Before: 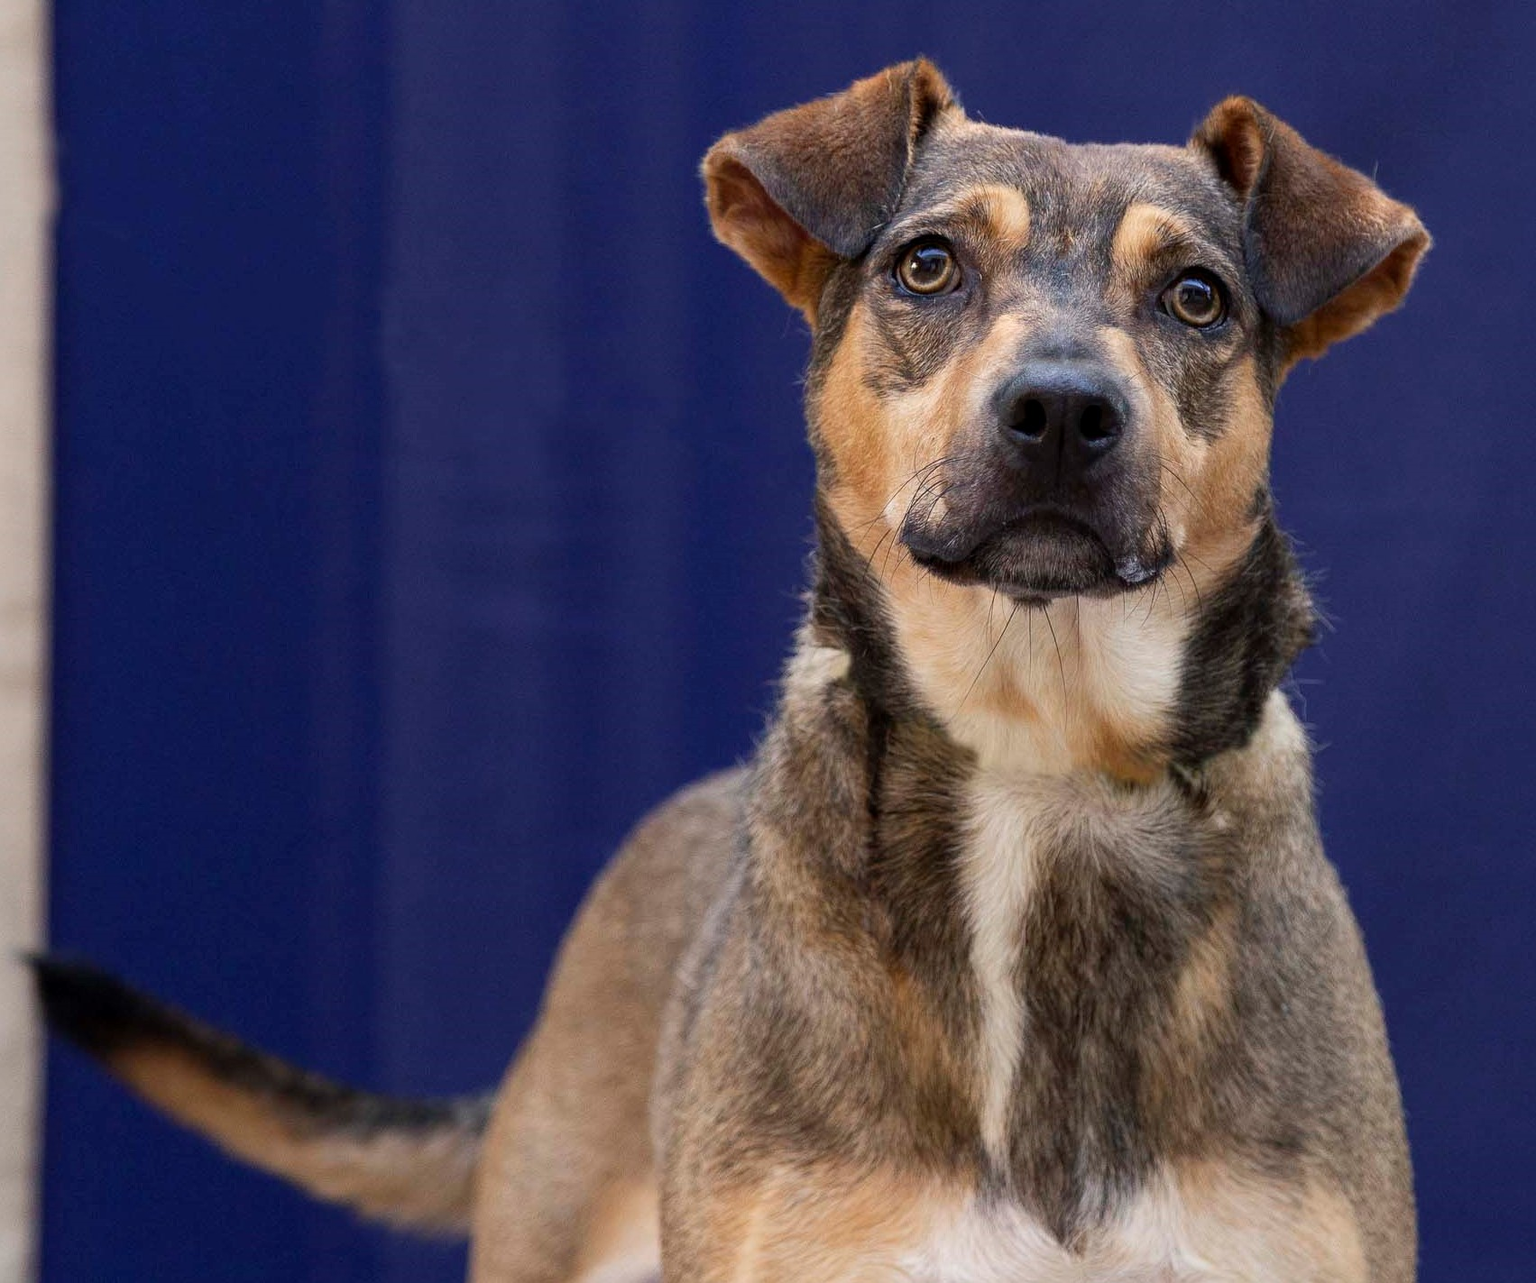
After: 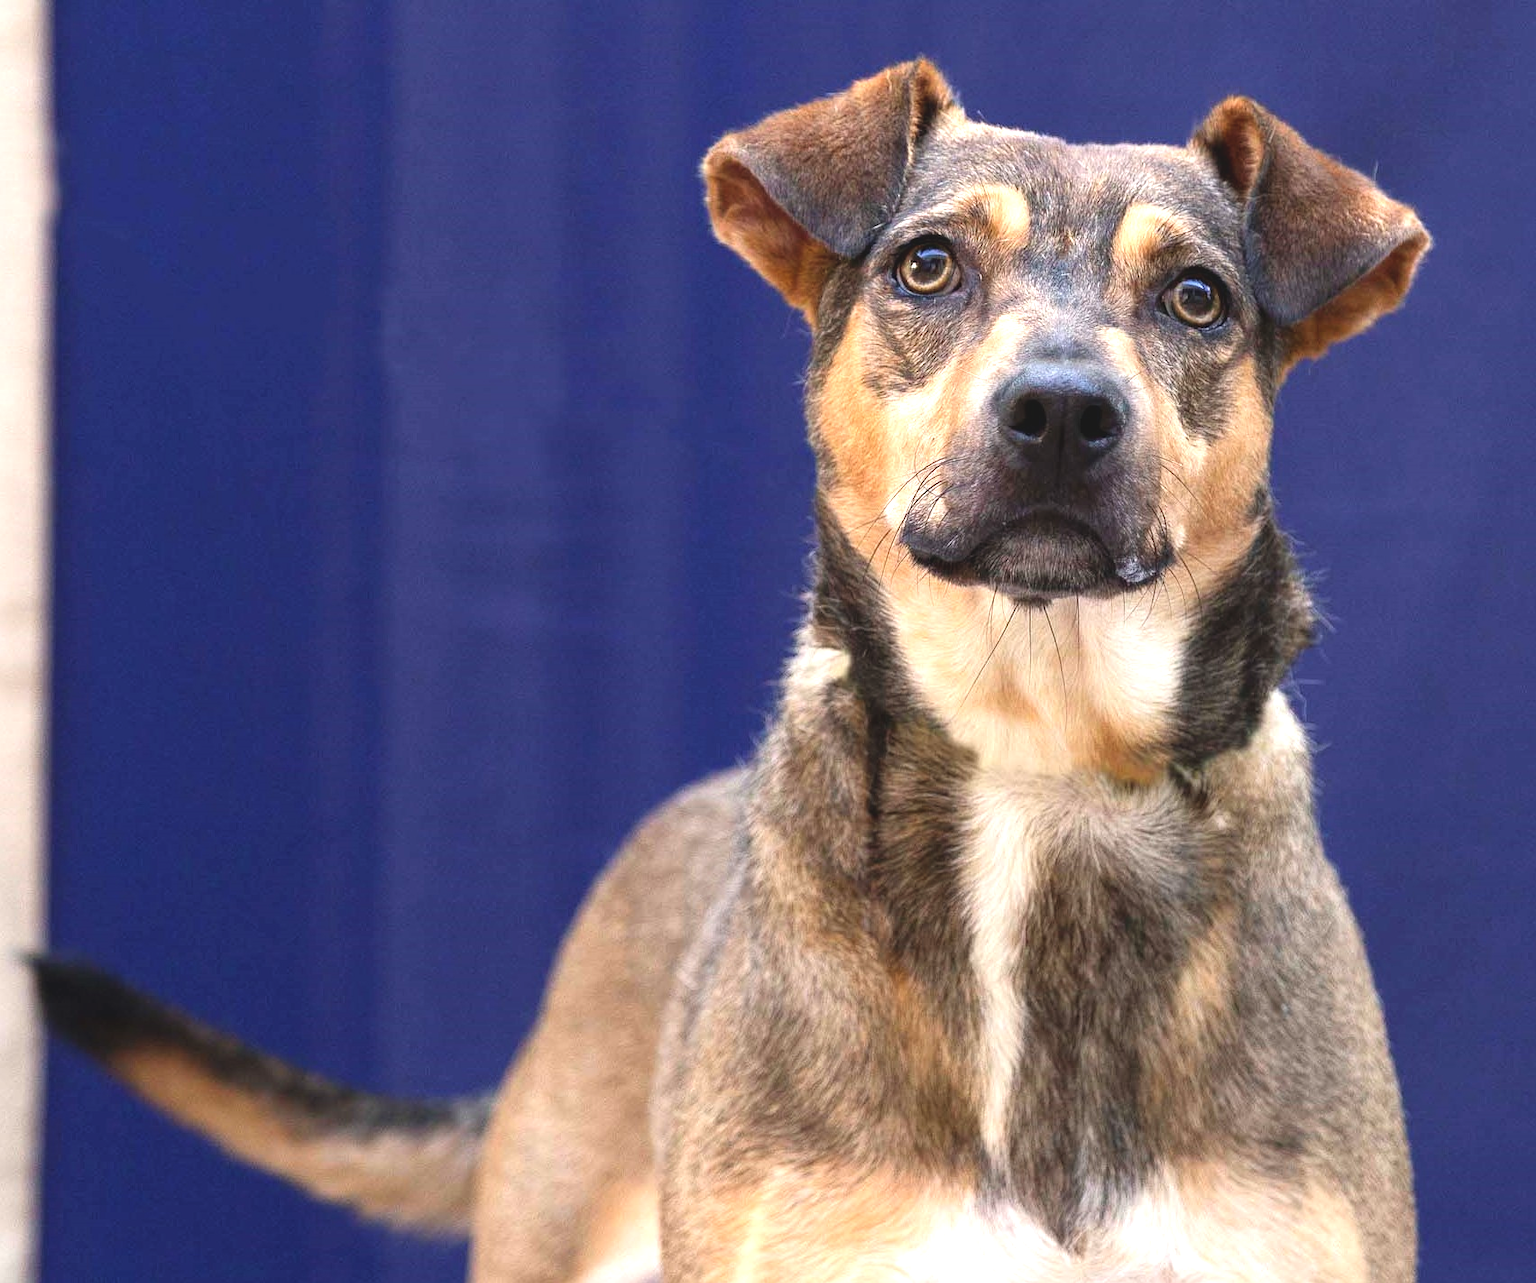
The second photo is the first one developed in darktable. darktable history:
exposure: black level correction -0.005, exposure 1 EV, compensate exposure bias true, compensate highlight preservation false
